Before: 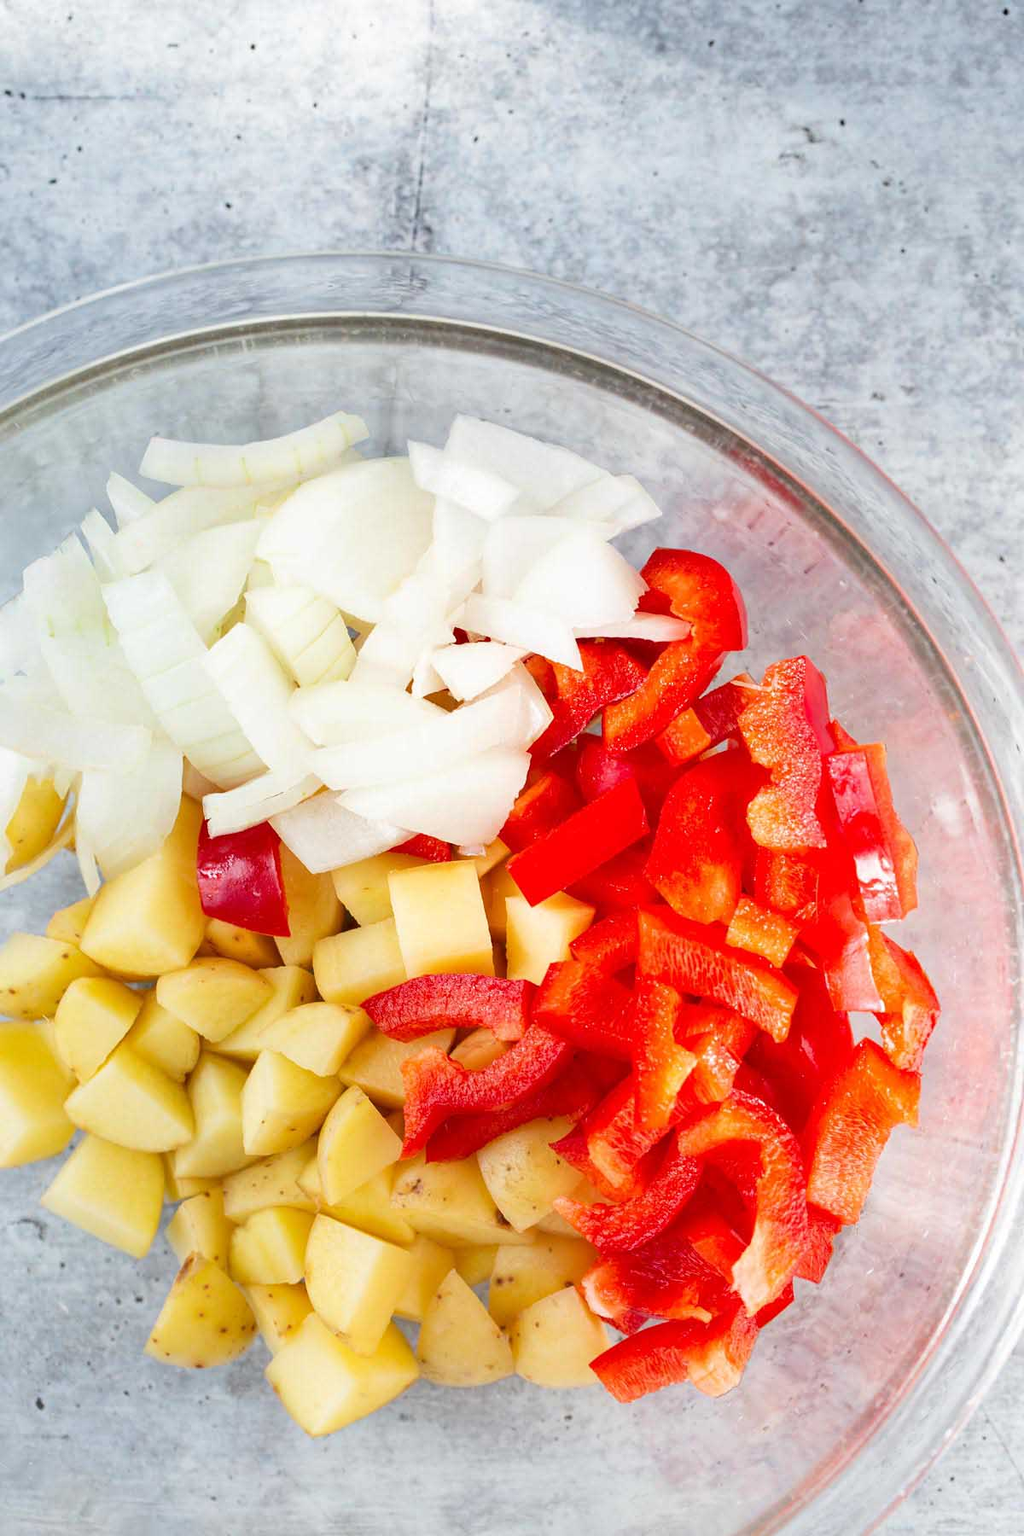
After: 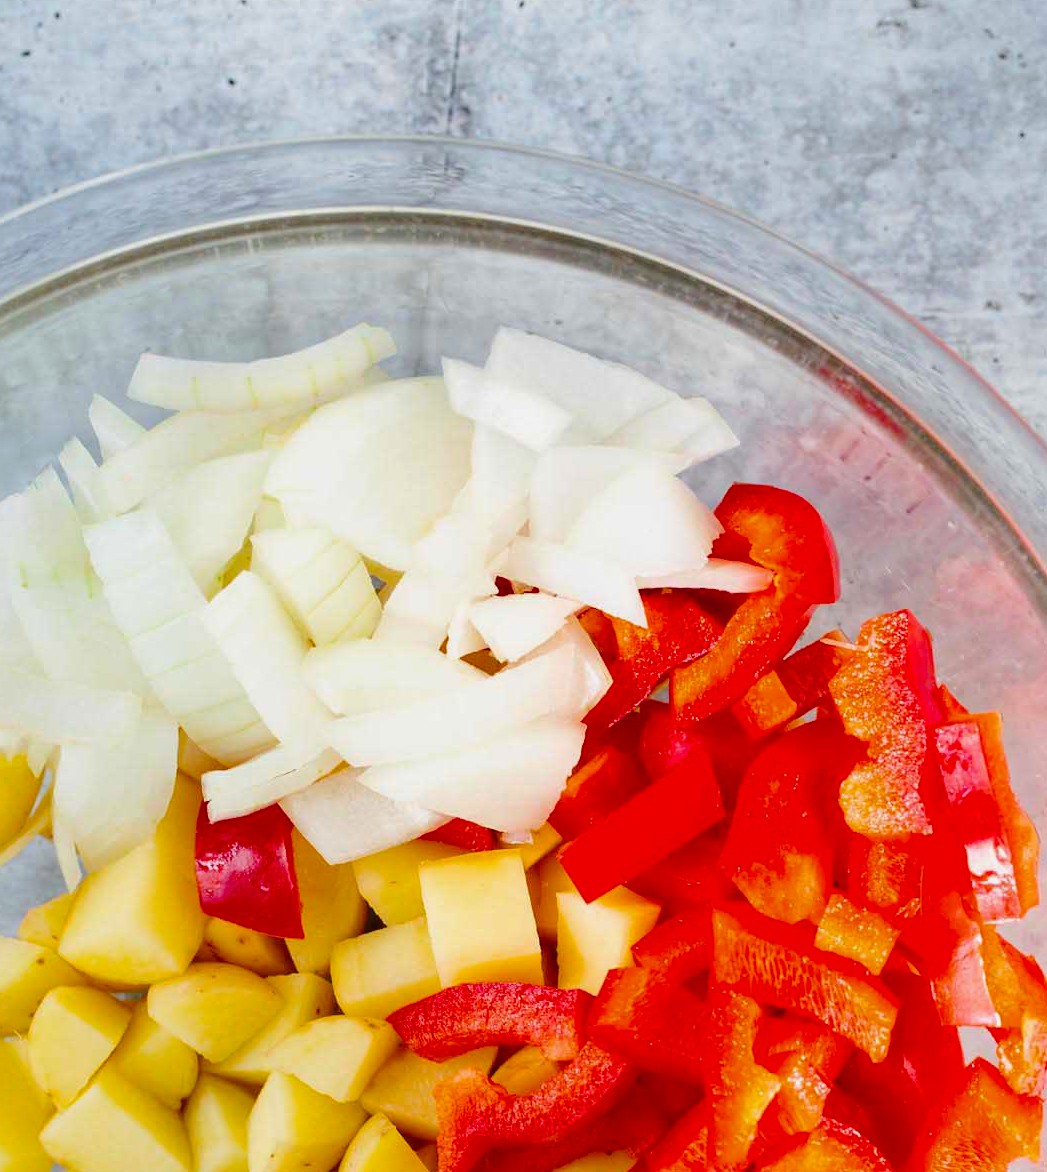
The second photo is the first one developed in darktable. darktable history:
color balance rgb: perceptual saturation grading › global saturation 19.811%, global vibrance 20%
tone curve: curves: ch0 [(0, 0.013) (0.175, 0.11) (0.337, 0.304) (0.498, 0.485) (0.78, 0.742) (0.993, 0.954)]; ch1 [(0, 0) (0.294, 0.184) (0.359, 0.34) (0.362, 0.35) (0.43, 0.41) (0.469, 0.463) (0.495, 0.502) (0.54, 0.563) (0.612, 0.641) (1, 1)]; ch2 [(0, 0) (0.44, 0.437) (0.495, 0.502) (0.524, 0.534) (0.557, 0.56) (0.634, 0.654) (0.728, 0.722) (1, 1)], preserve colors none
crop: left 3.013%, top 8.873%, right 9.657%, bottom 25.986%
